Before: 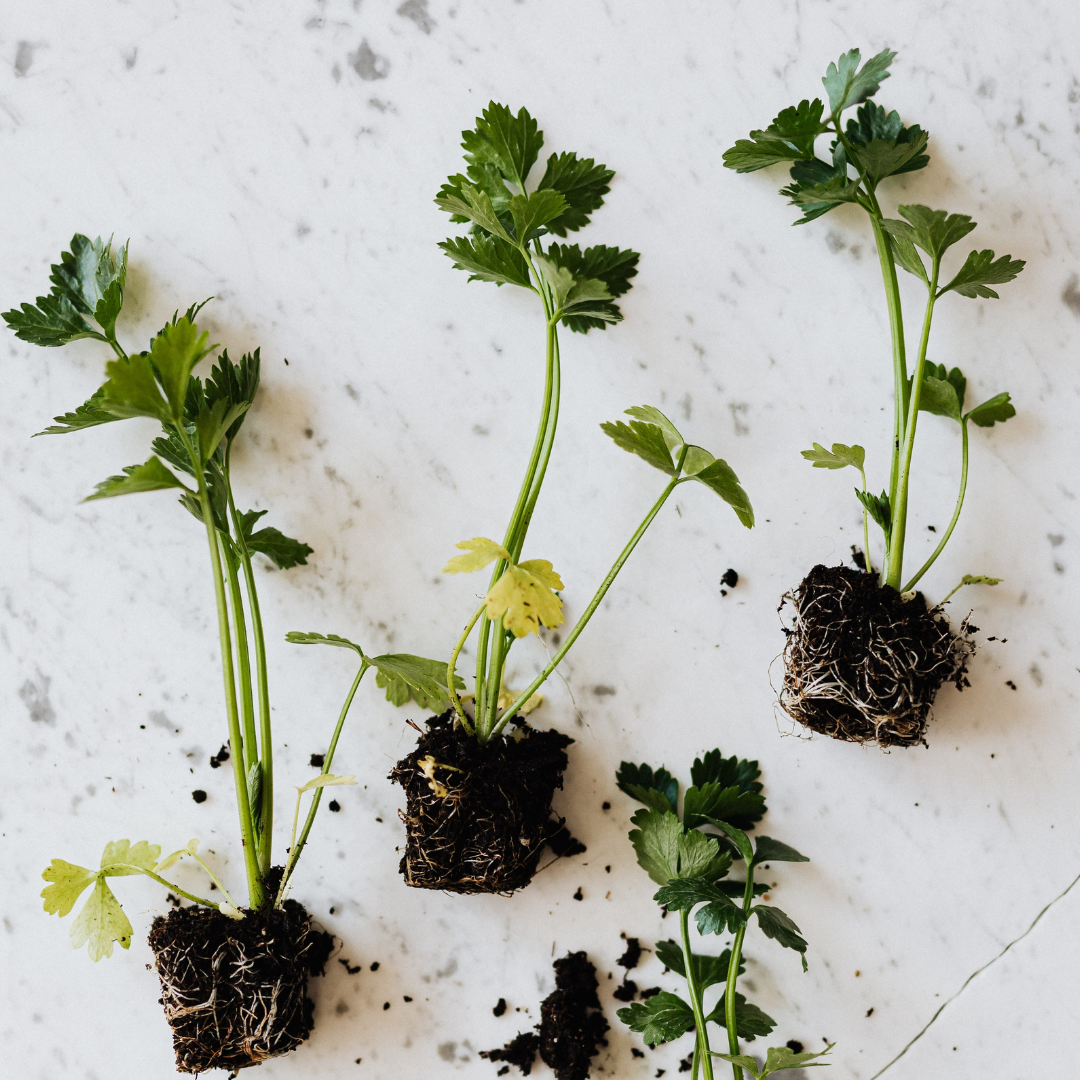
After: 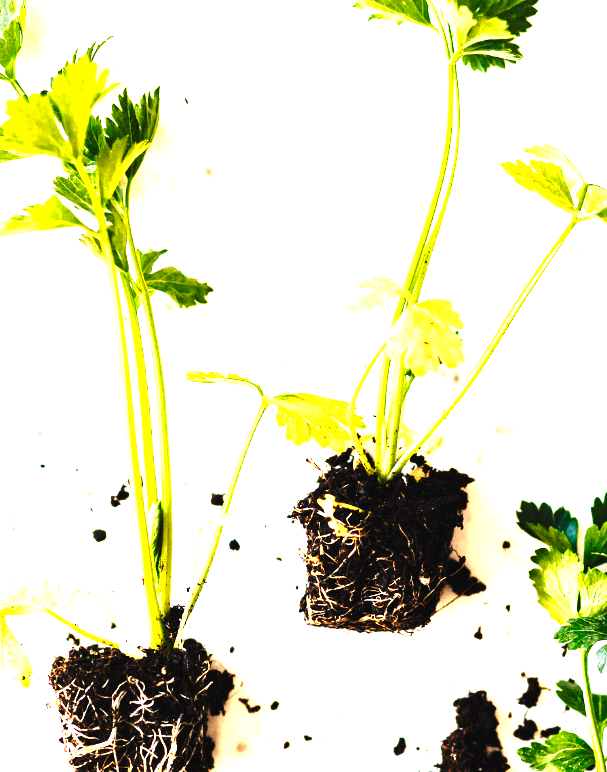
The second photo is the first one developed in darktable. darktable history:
crop: left 9.322%, top 24.225%, right 34.424%, bottom 4.276%
color balance rgb: linear chroma grading › global chroma 14.54%, perceptual saturation grading › global saturation 19.685%, perceptual brilliance grading › global brilliance 18.639%, global vibrance 14.472%
color zones: curves: ch0 [(0.018, 0.548) (0.224, 0.64) (0.425, 0.447) (0.675, 0.575) (0.732, 0.579)]; ch1 [(0.066, 0.487) (0.25, 0.5) (0.404, 0.43) (0.75, 0.421) (0.956, 0.421)]; ch2 [(0.044, 0.561) (0.215, 0.465) (0.399, 0.544) (0.465, 0.548) (0.614, 0.447) (0.724, 0.43) (0.882, 0.623) (0.956, 0.632)]
exposure: black level correction 0, exposure 1 EV, compensate highlight preservation false
base curve: curves: ch0 [(0, 0) (0.028, 0.03) (0.121, 0.232) (0.46, 0.748) (0.859, 0.968) (1, 1)], preserve colors none
